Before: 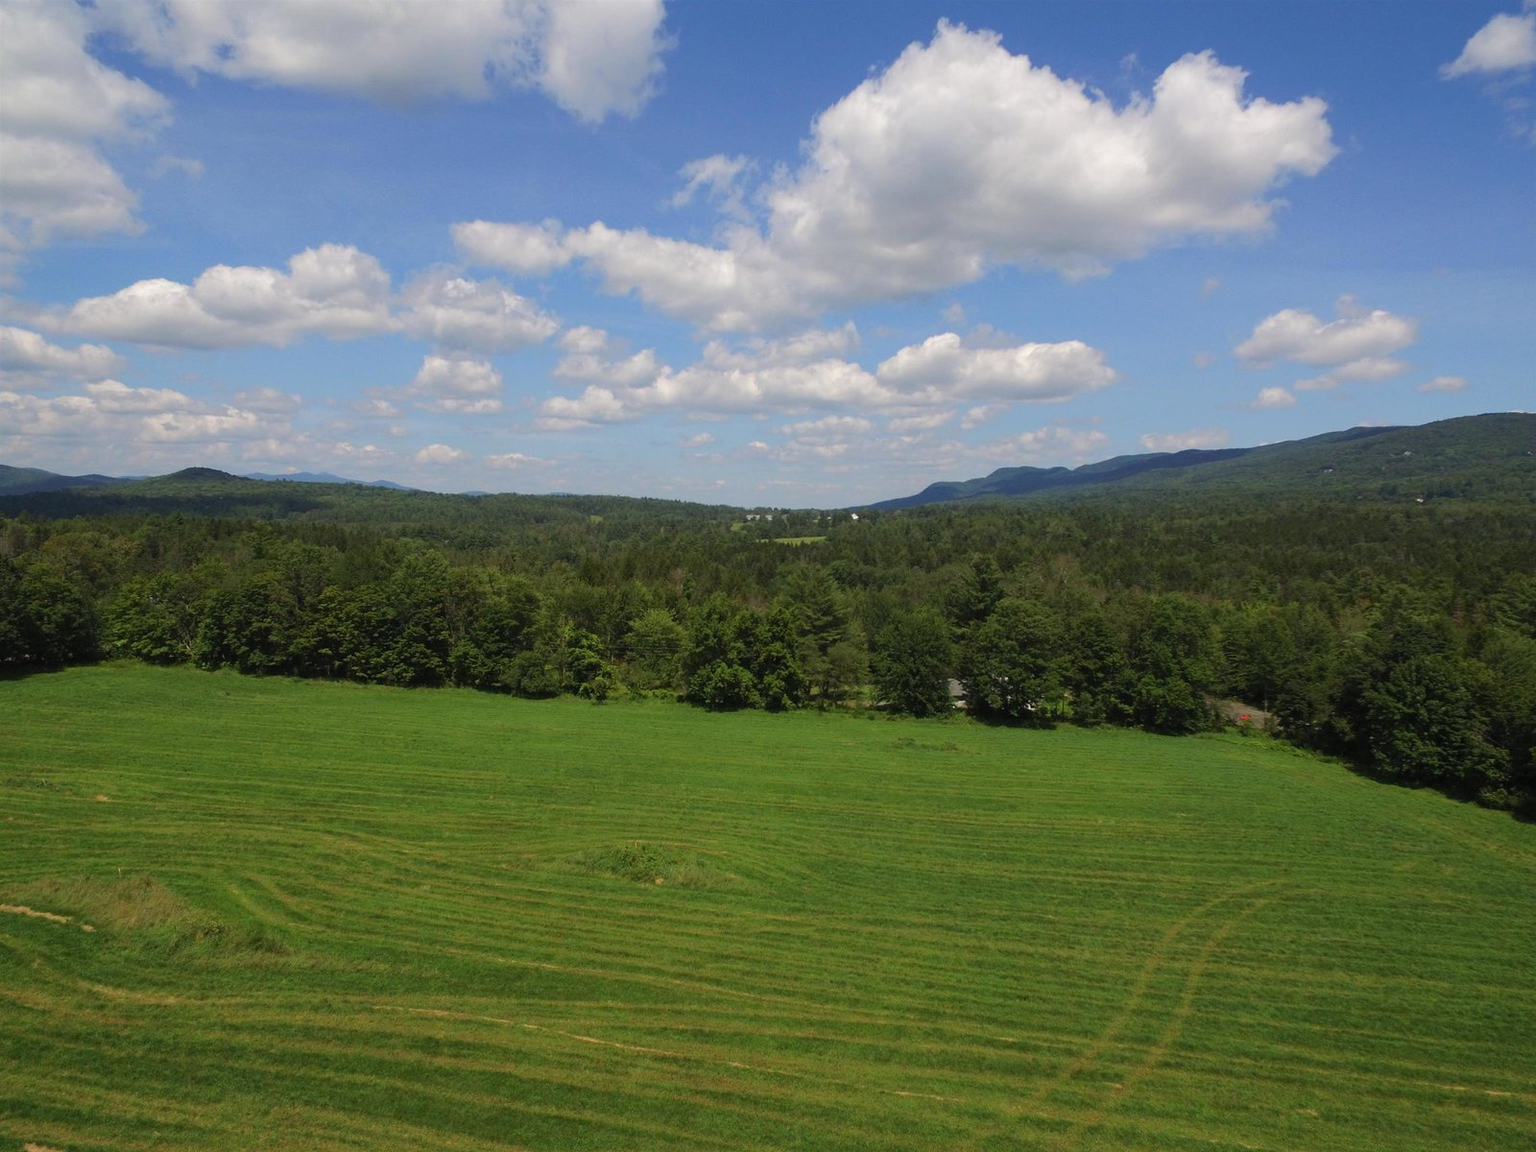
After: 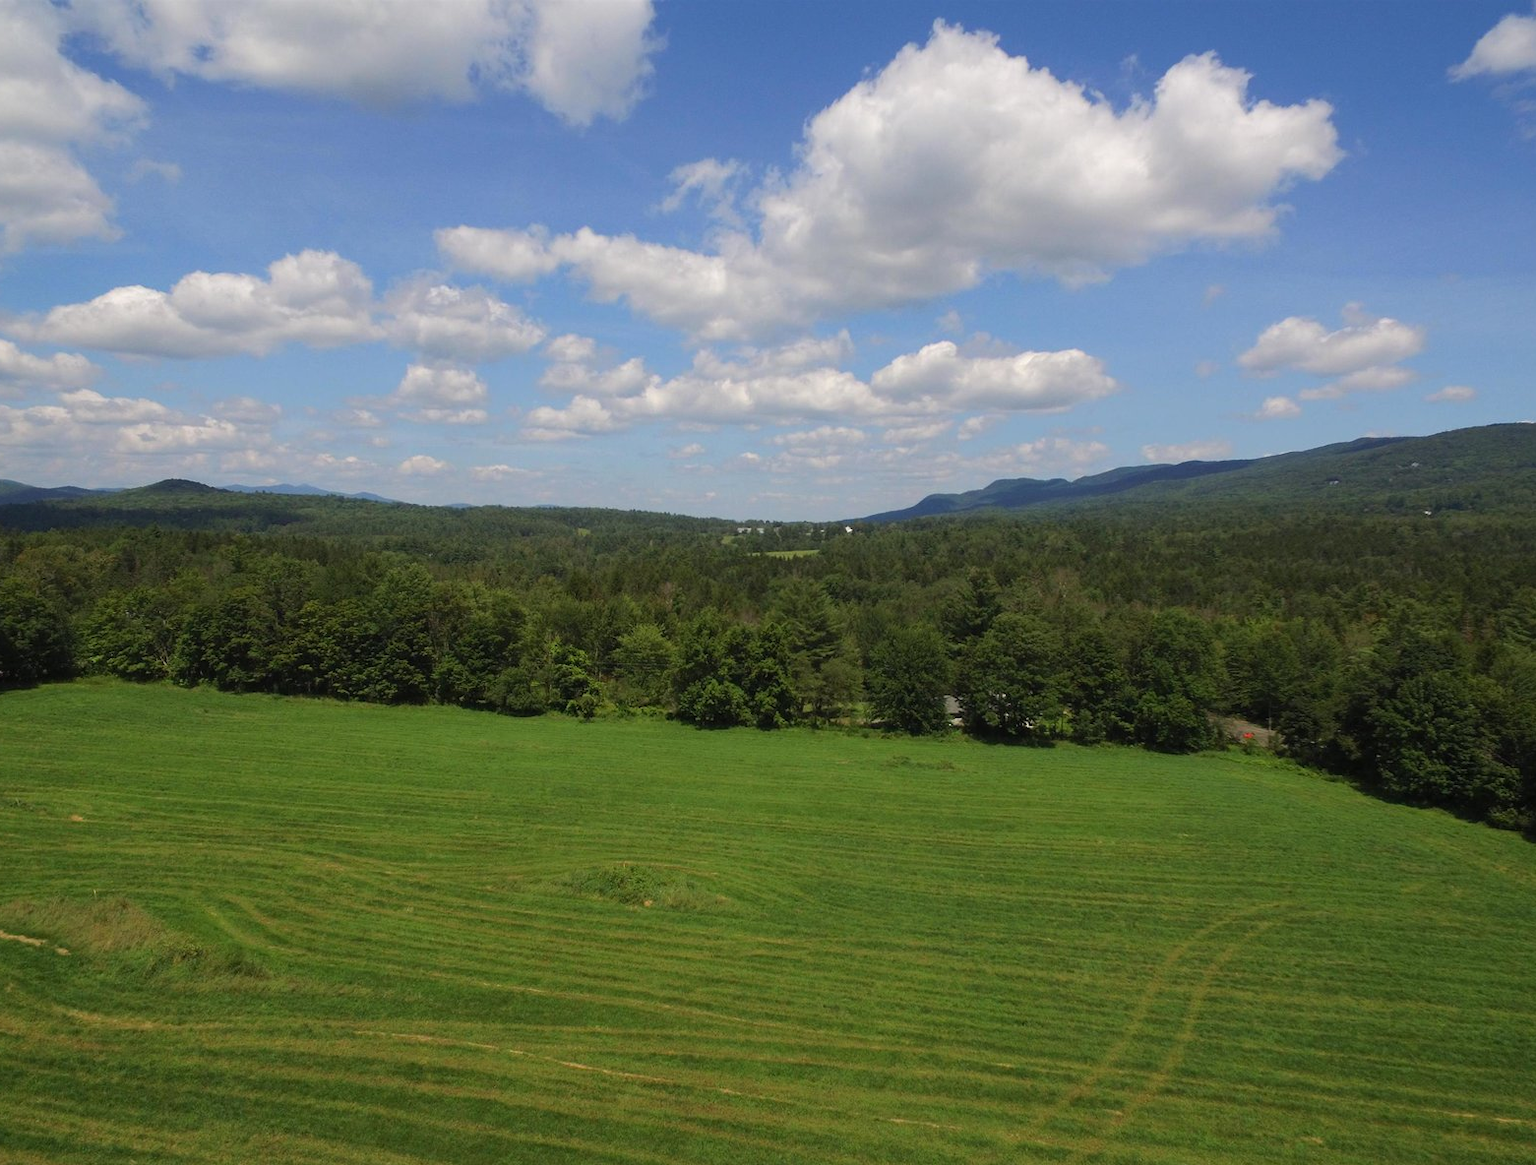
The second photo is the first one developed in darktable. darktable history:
rotate and perspective: automatic cropping off
crop and rotate: left 1.774%, right 0.633%, bottom 1.28%
